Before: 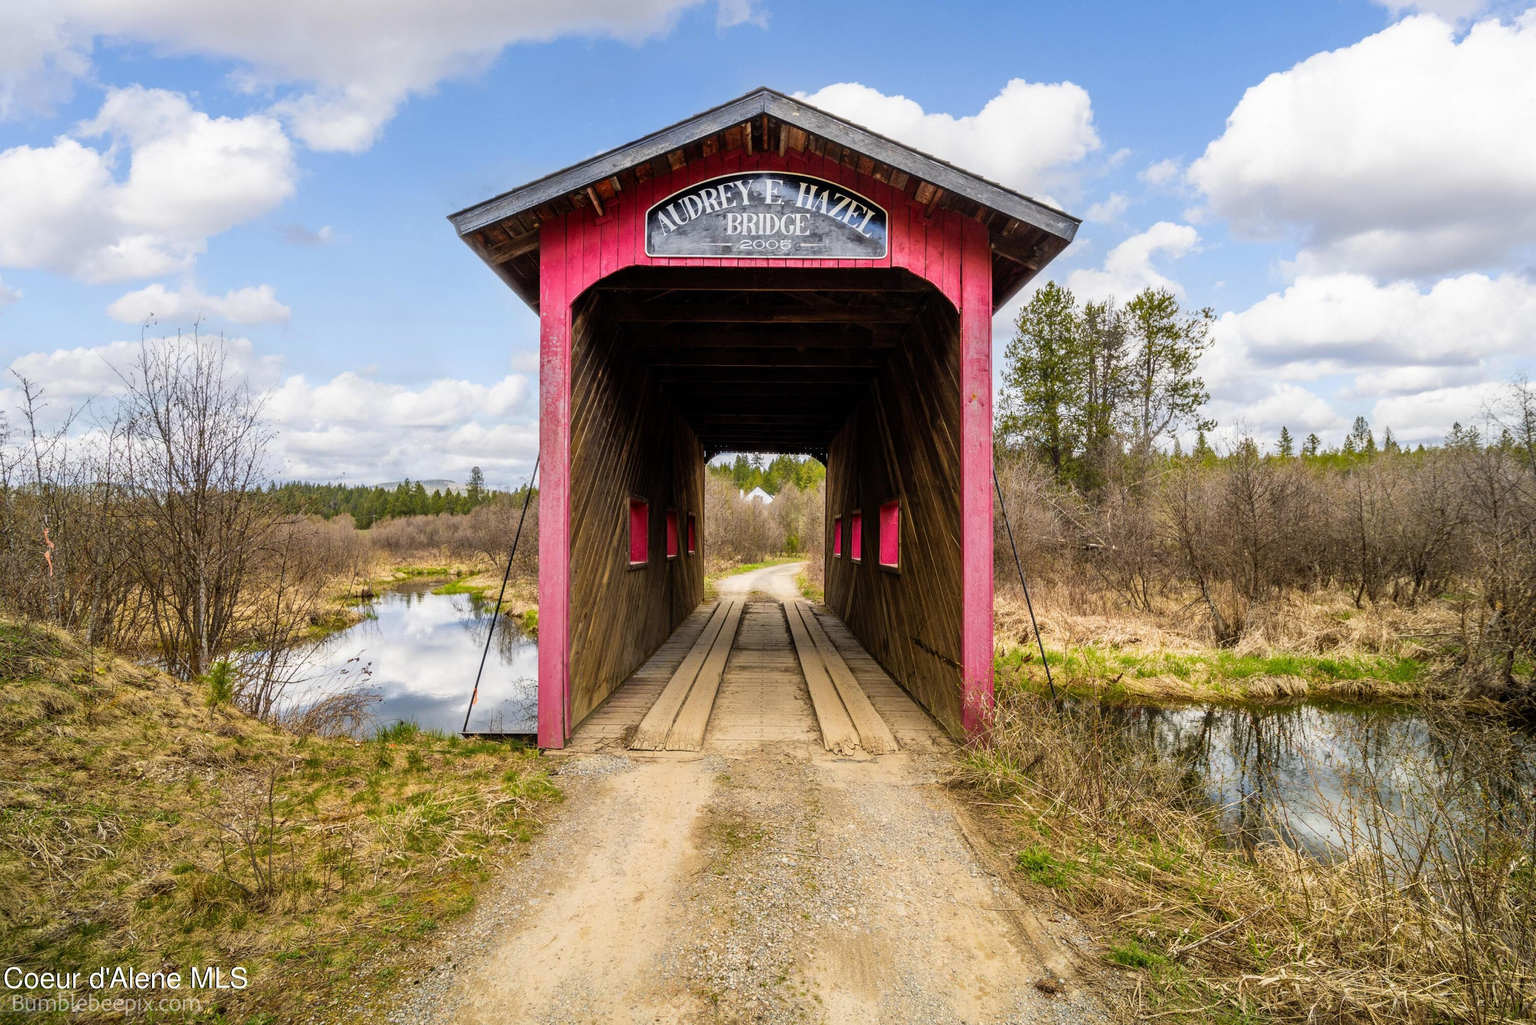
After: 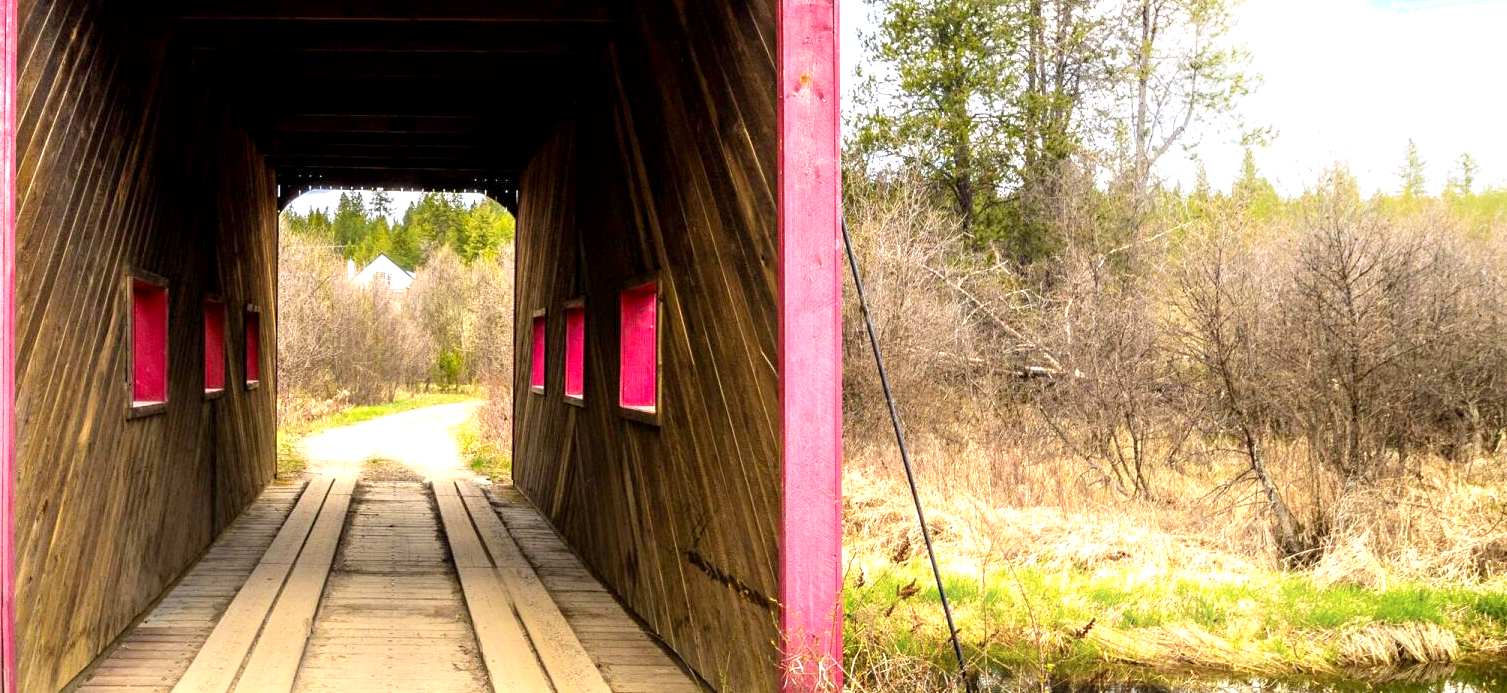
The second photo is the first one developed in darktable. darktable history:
shadows and highlights: shadows -40.15, highlights 62.88, soften with gaussian
crop: left 36.607%, top 34.735%, right 13.146%, bottom 30.611%
exposure: black level correction 0.001, exposure 1 EV, compensate highlight preservation false
